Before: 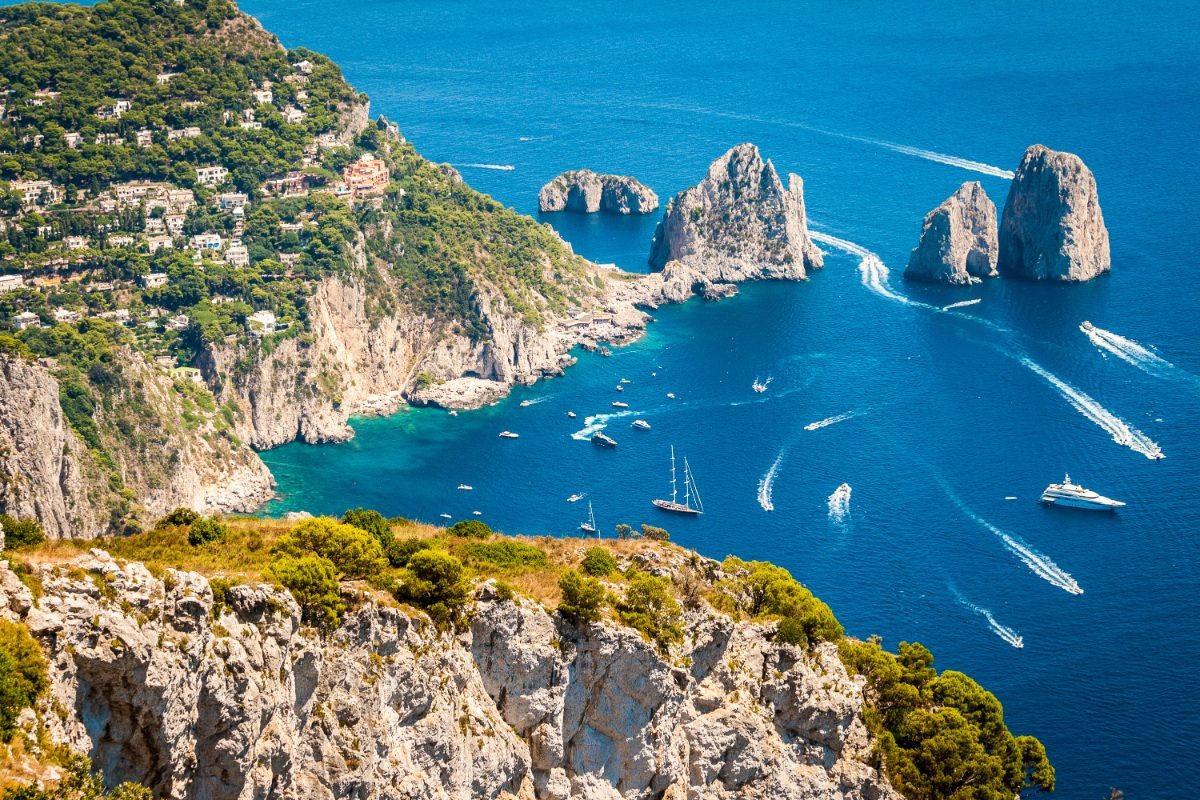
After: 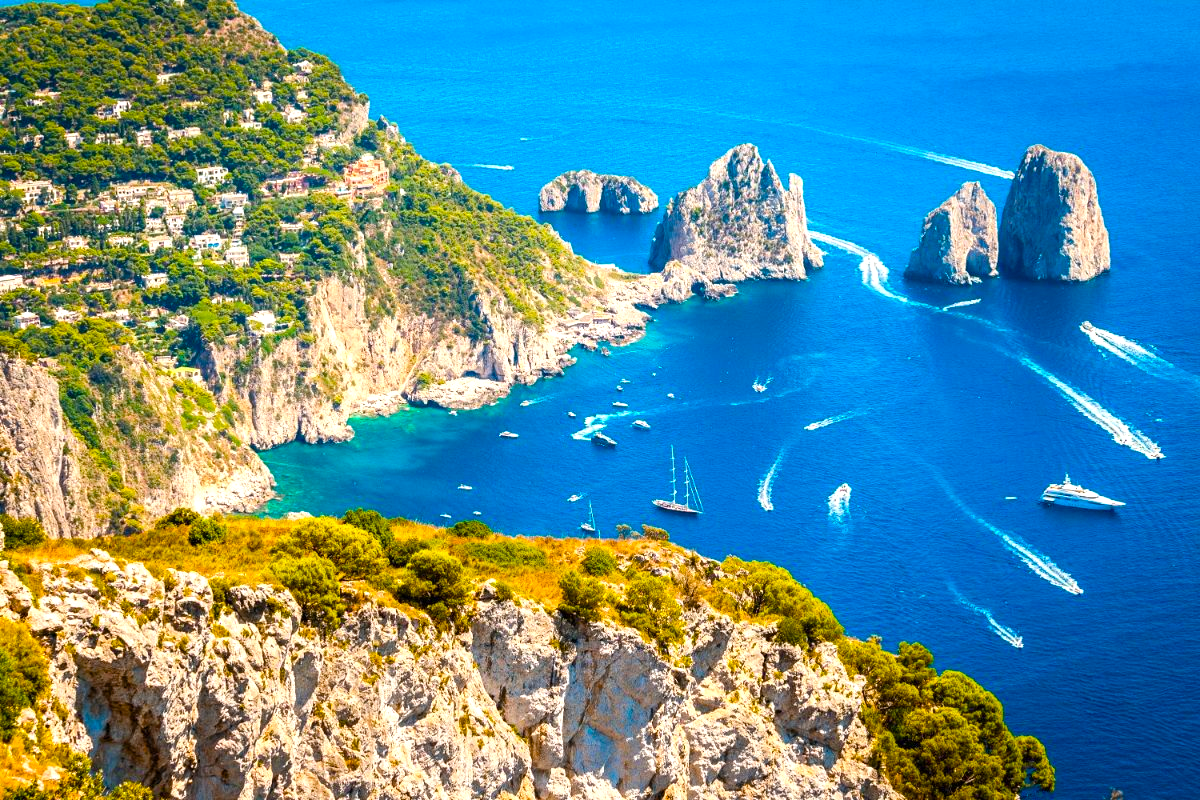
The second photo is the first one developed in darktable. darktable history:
color balance rgb: shadows fall-off 101.906%, linear chroma grading › global chroma 14.639%, perceptual saturation grading › global saturation 36.362%, perceptual brilliance grading › global brilliance 10.36%, perceptual brilliance grading › shadows 15.261%, mask middle-gray fulcrum 21.834%, global vibrance 3.008%
